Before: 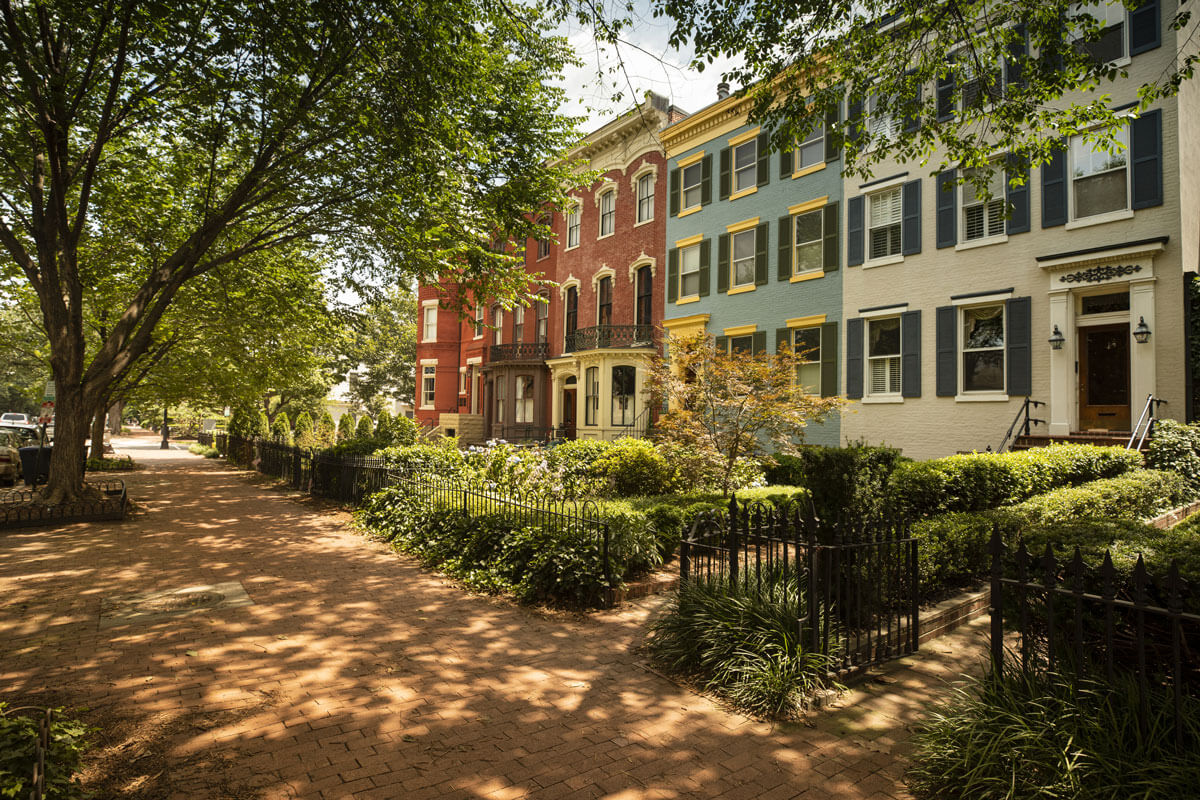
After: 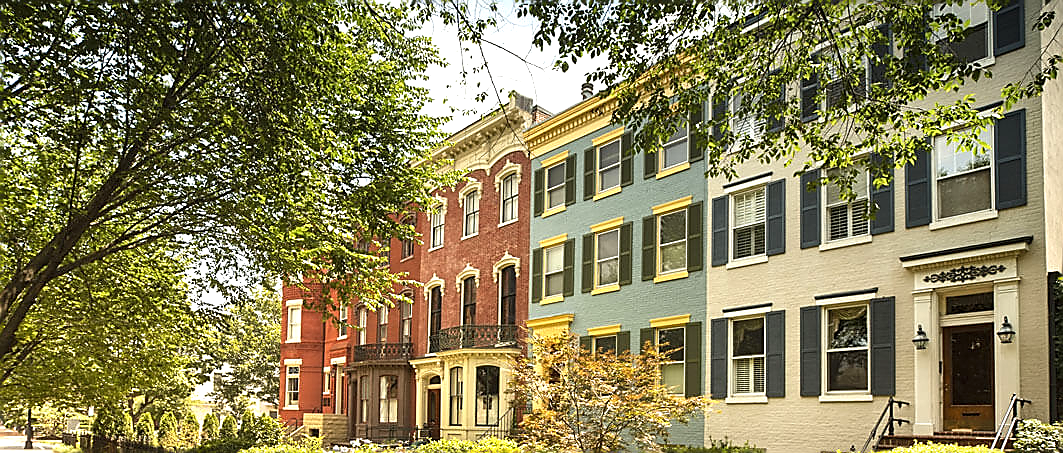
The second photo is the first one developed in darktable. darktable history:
sharpen: radius 1.423, amount 1.255, threshold 0.833
crop and rotate: left 11.391%, bottom 43.316%
exposure: black level correction 0, exposure 0.692 EV, compensate highlight preservation false
